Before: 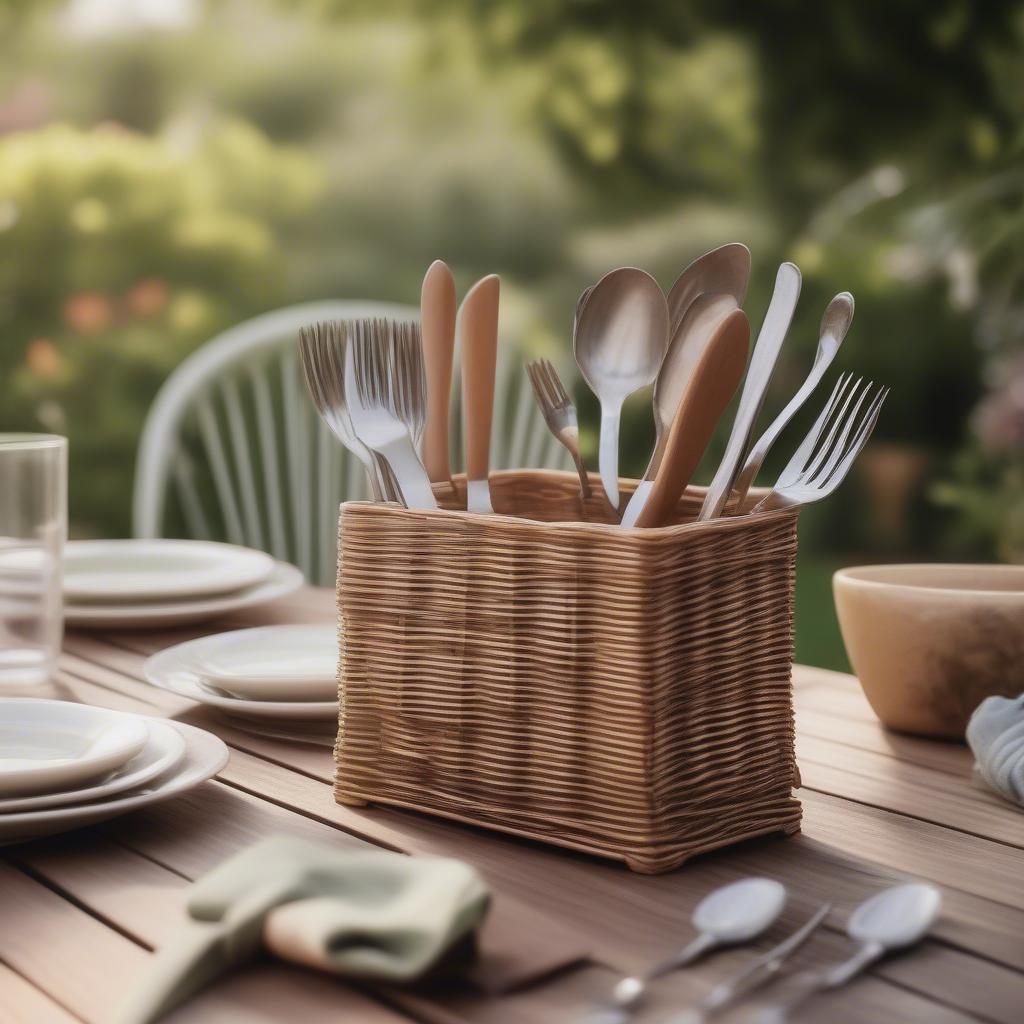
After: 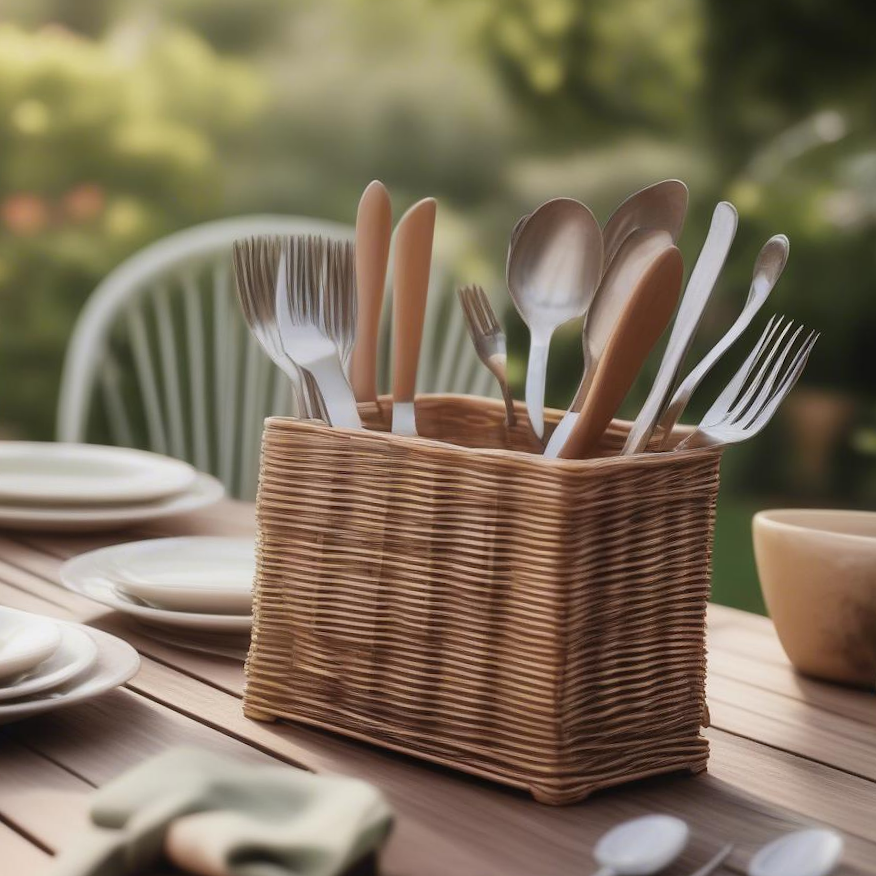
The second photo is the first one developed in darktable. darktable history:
crop and rotate: angle -3.13°, left 5.172%, top 5.165%, right 4.657%, bottom 4.665%
